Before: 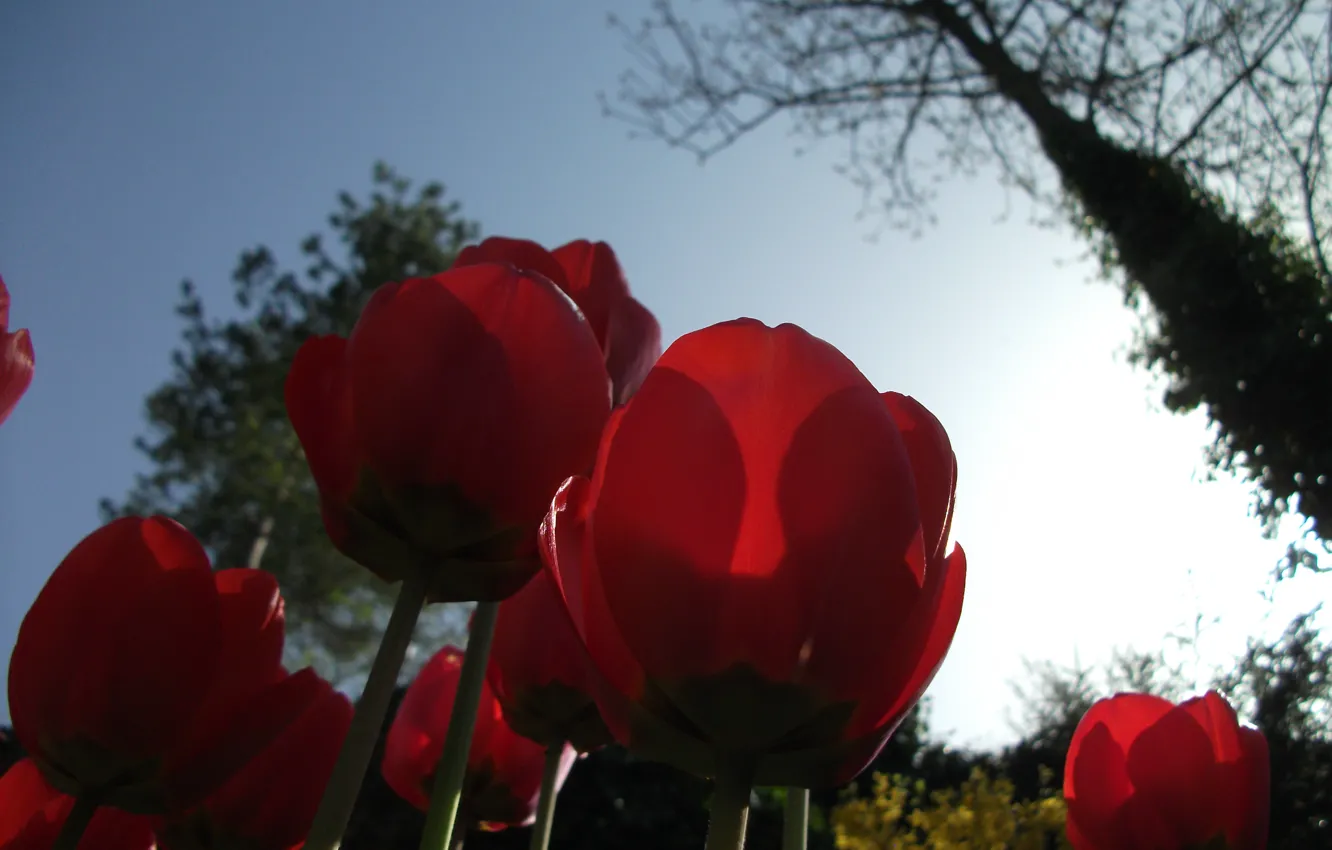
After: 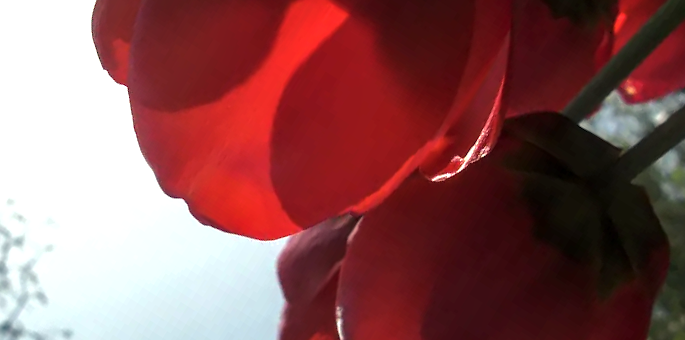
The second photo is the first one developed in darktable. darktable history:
exposure: black level correction 0, exposure 0.691 EV, compensate highlight preservation false
shadows and highlights: shadows 25.86, white point adjustment -3.14, highlights -30.18
tone equalizer: -8 EV -0.437 EV, -7 EV -0.367 EV, -6 EV -0.329 EV, -5 EV -0.243 EV, -3 EV 0.217 EV, -2 EV 0.313 EV, -1 EV 0.409 EV, +0 EV 0.441 EV, edges refinement/feathering 500, mask exposure compensation -1.57 EV, preserve details no
crop and rotate: angle 147.84°, left 9.117%, top 15.629%, right 4.396%, bottom 17.039%
local contrast: on, module defaults
color balance rgb: power › hue 61.56°, highlights gain › chroma 2.973%, highlights gain › hue 78.32°, perceptual saturation grading › global saturation 0.312%
